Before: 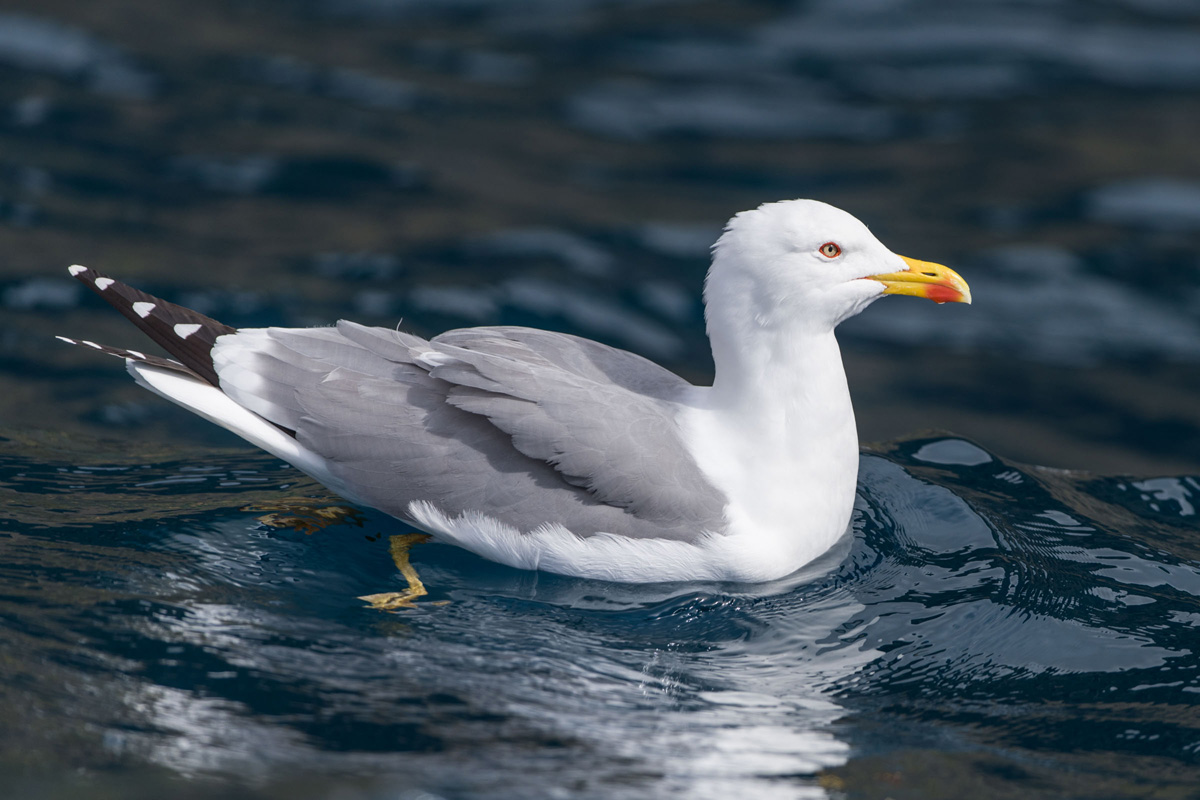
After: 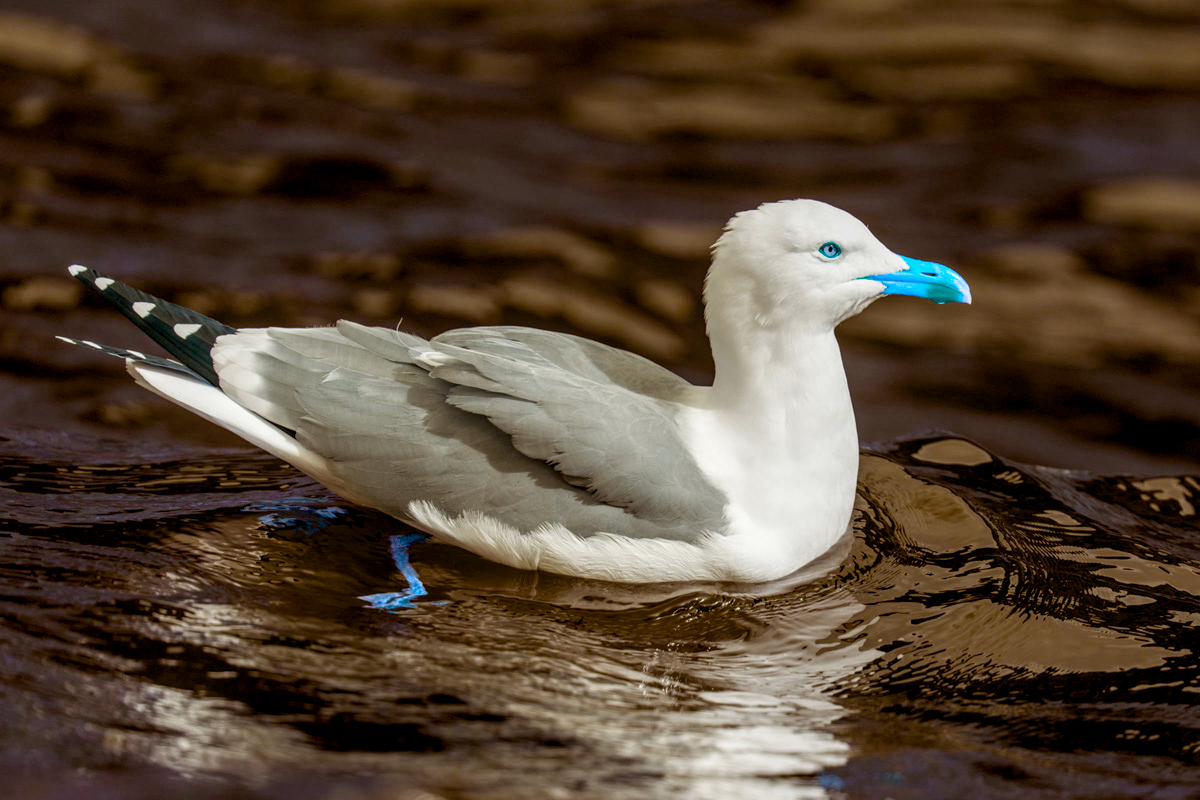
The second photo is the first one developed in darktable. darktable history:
exposure: black level correction 0.01, compensate highlight preservation false
local contrast: on, module defaults
color balance rgb: shadows lift › chroma 4.56%, shadows lift › hue 24.34°, perceptual saturation grading › global saturation 1.234%, perceptual saturation grading › highlights -2.391%, perceptual saturation grading › mid-tones 3.609%, perceptual saturation grading › shadows 8.088%, hue shift 178.51°, global vibrance 49.989%, contrast 0.684%
